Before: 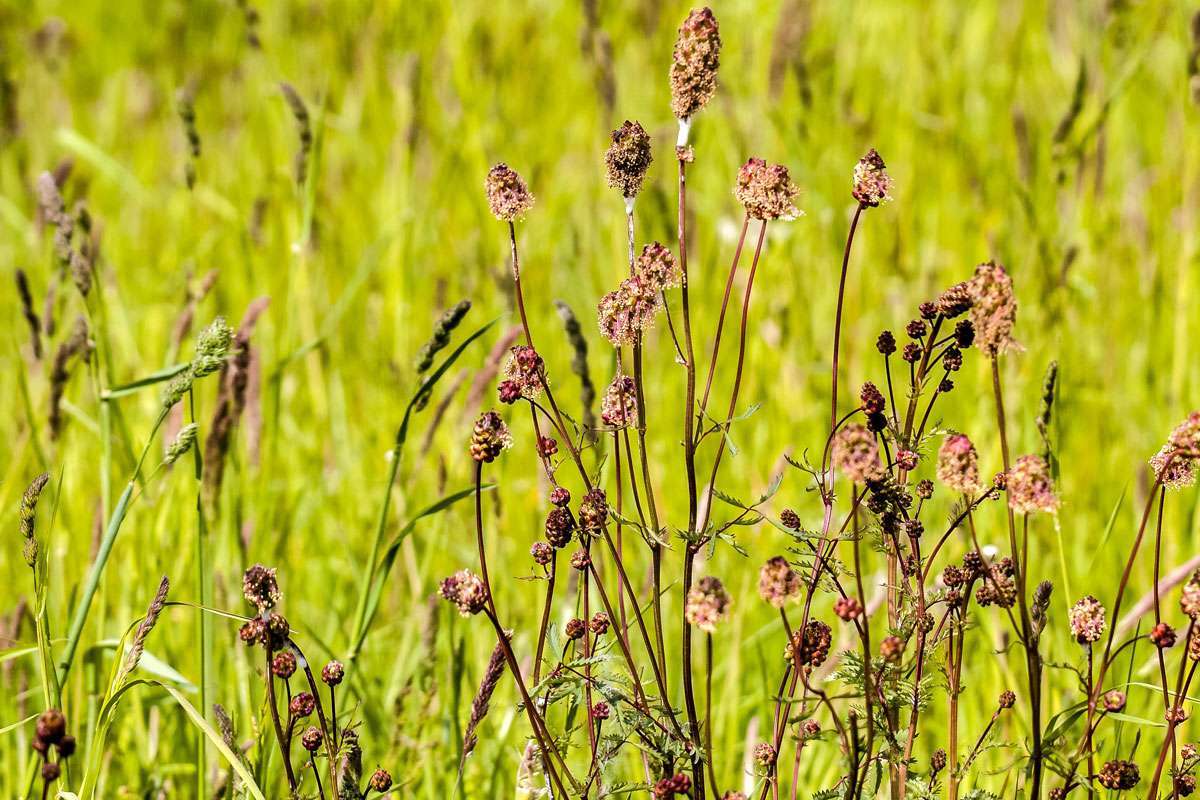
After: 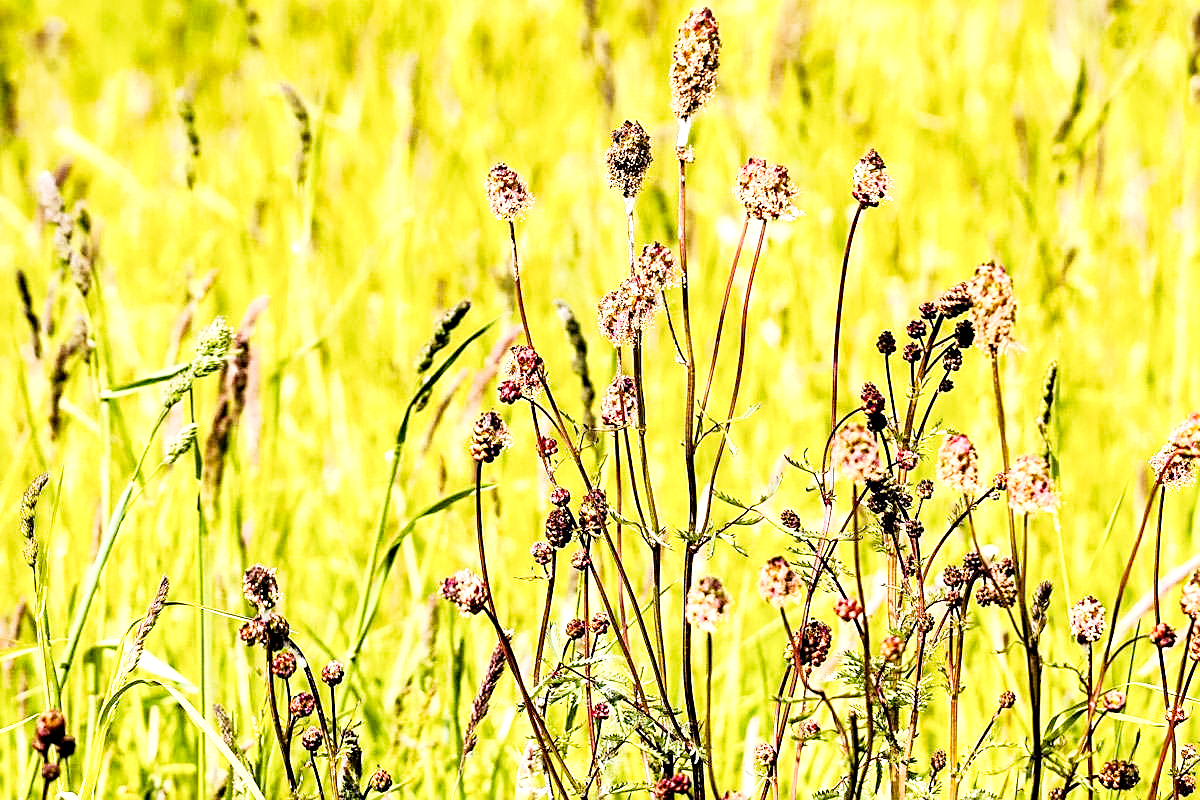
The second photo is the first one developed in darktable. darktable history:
tone curve: curves: ch0 [(0, 0) (0.082, 0.02) (0.129, 0.078) (0.275, 0.301) (0.67, 0.809) (1, 1)], preserve colors none
sharpen: on, module defaults
tone equalizer: -8 EV -0.736 EV, -7 EV -0.721 EV, -6 EV -0.579 EV, -5 EV -0.414 EV, -3 EV 0.404 EV, -2 EV 0.6 EV, -1 EV 0.683 EV, +0 EV 0.761 EV
